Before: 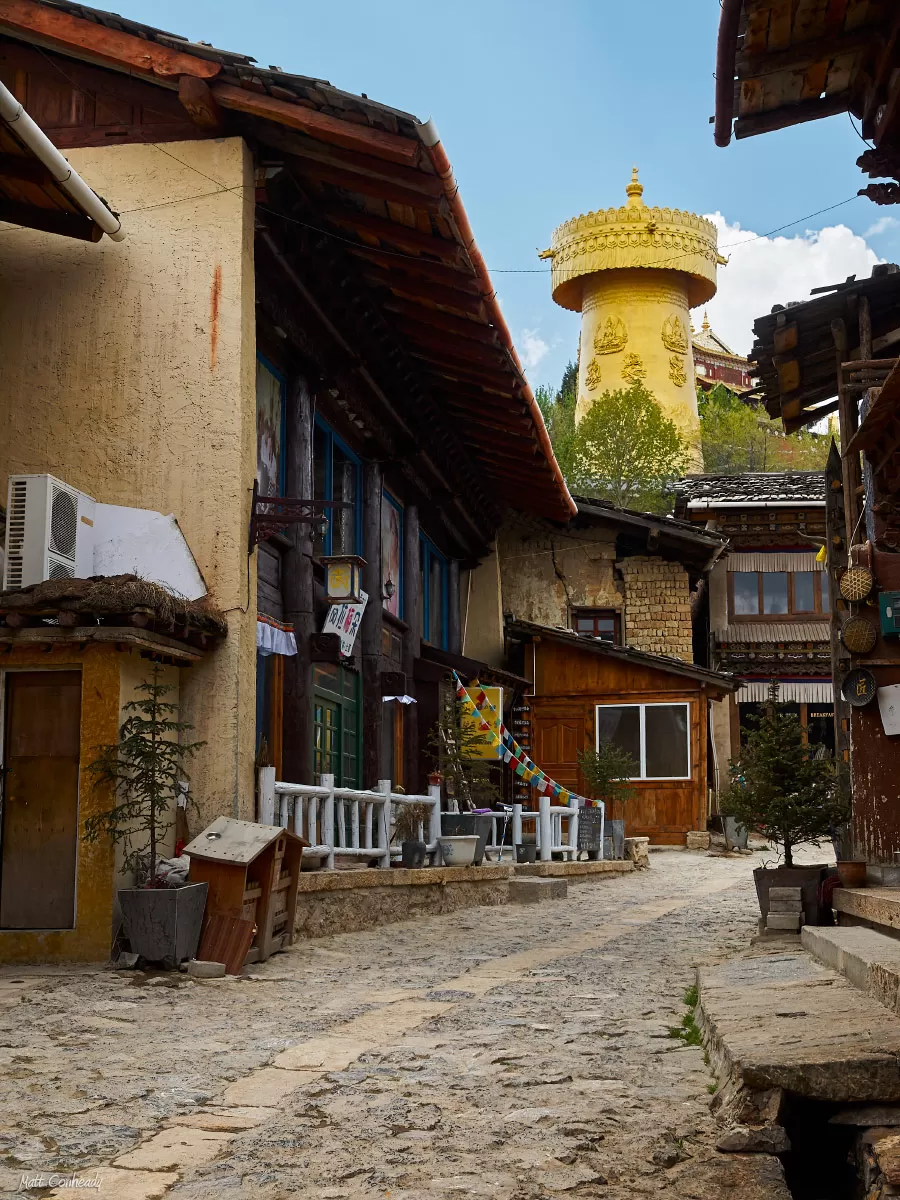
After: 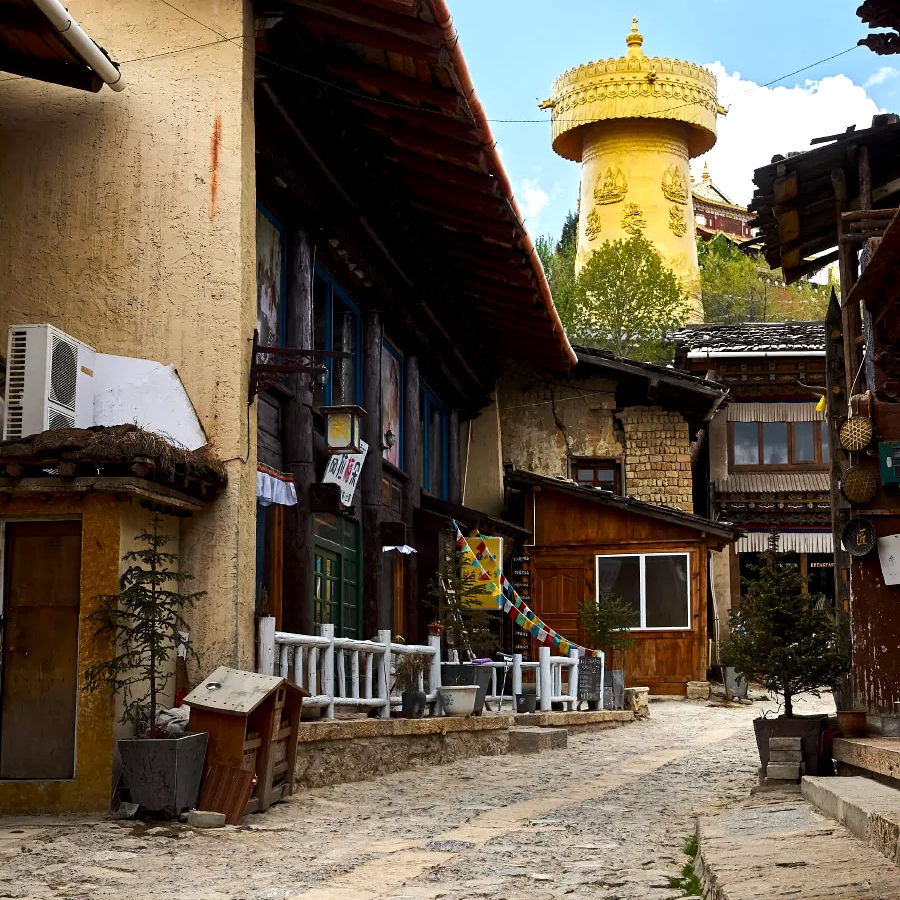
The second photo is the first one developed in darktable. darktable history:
tone equalizer: -8 EV -0.417 EV, -7 EV -0.389 EV, -6 EV -0.333 EV, -5 EV -0.222 EV, -3 EV 0.222 EV, -2 EV 0.333 EV, -1 EV 0.389 EV, +0 EV 0.417 EV, edges refinement/feathering 500, mask exposure compensation -1.57 EV, preserve details no
crop and rotate: top 12.5%, bottom 12.5%
exposure: black level correction 0.002, exposure 0.15 EV, compensate highlight preservation false
